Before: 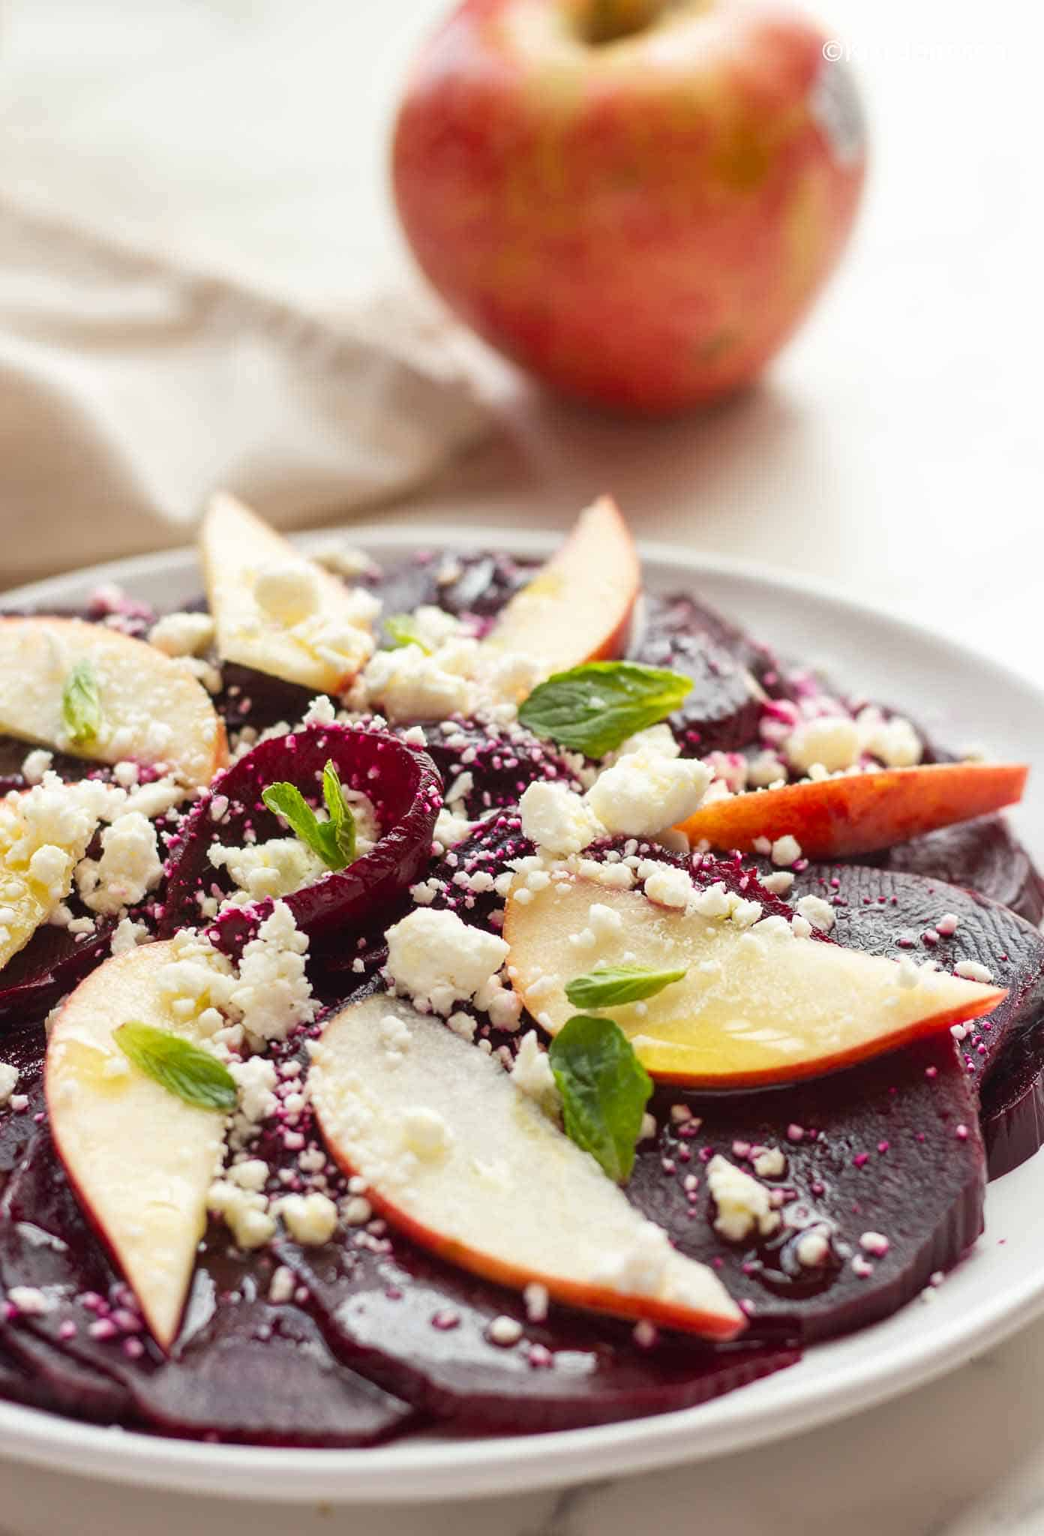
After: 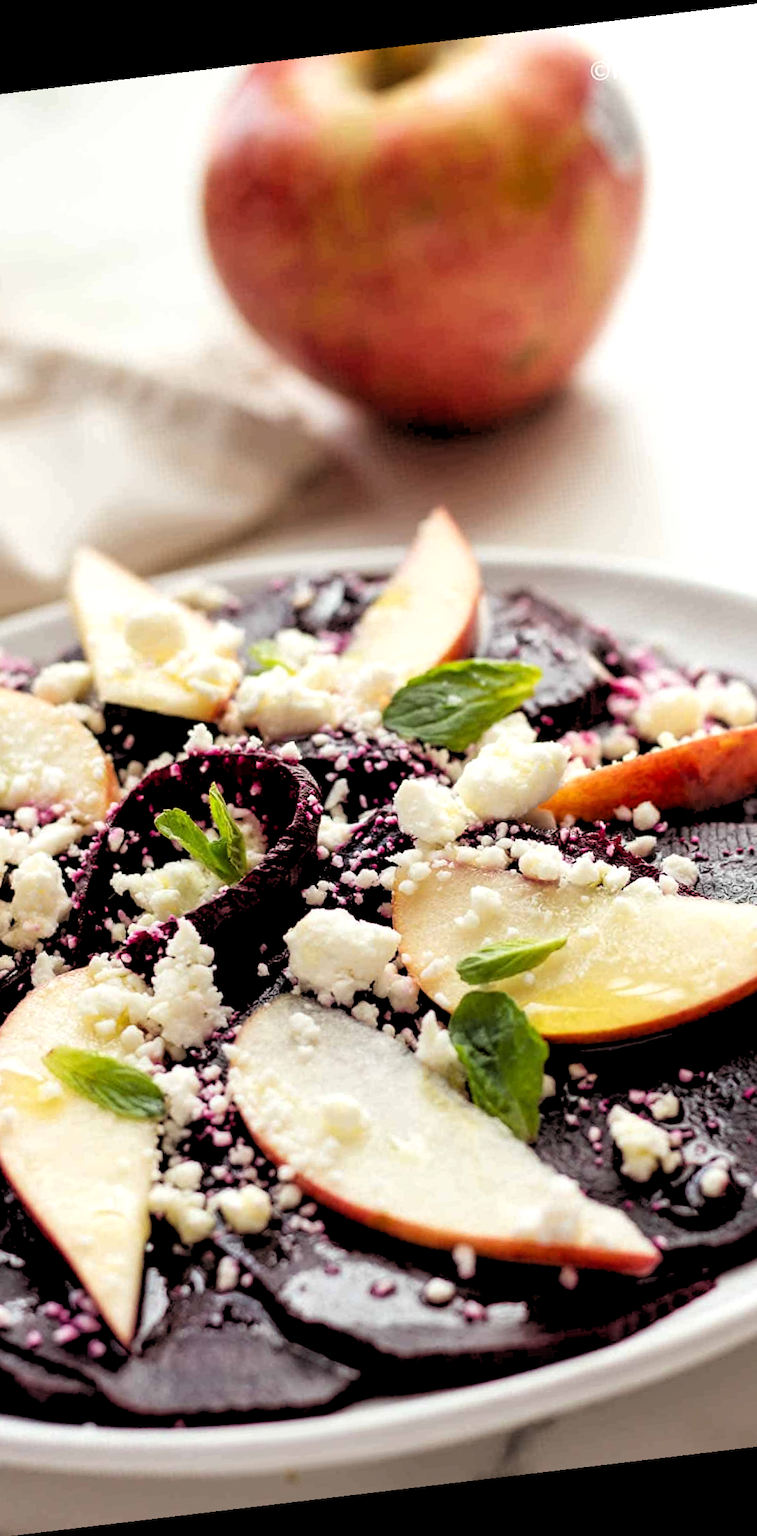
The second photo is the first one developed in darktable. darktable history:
rotate and perspective: rotation -6.83°, automatic cropping off
rgb levels: levels [[0.034, 0.472, 0.904], [0, 0.5, 1], [0, 0.5, 1]]
crop and rotate: left 15.546%, right 17.787%
